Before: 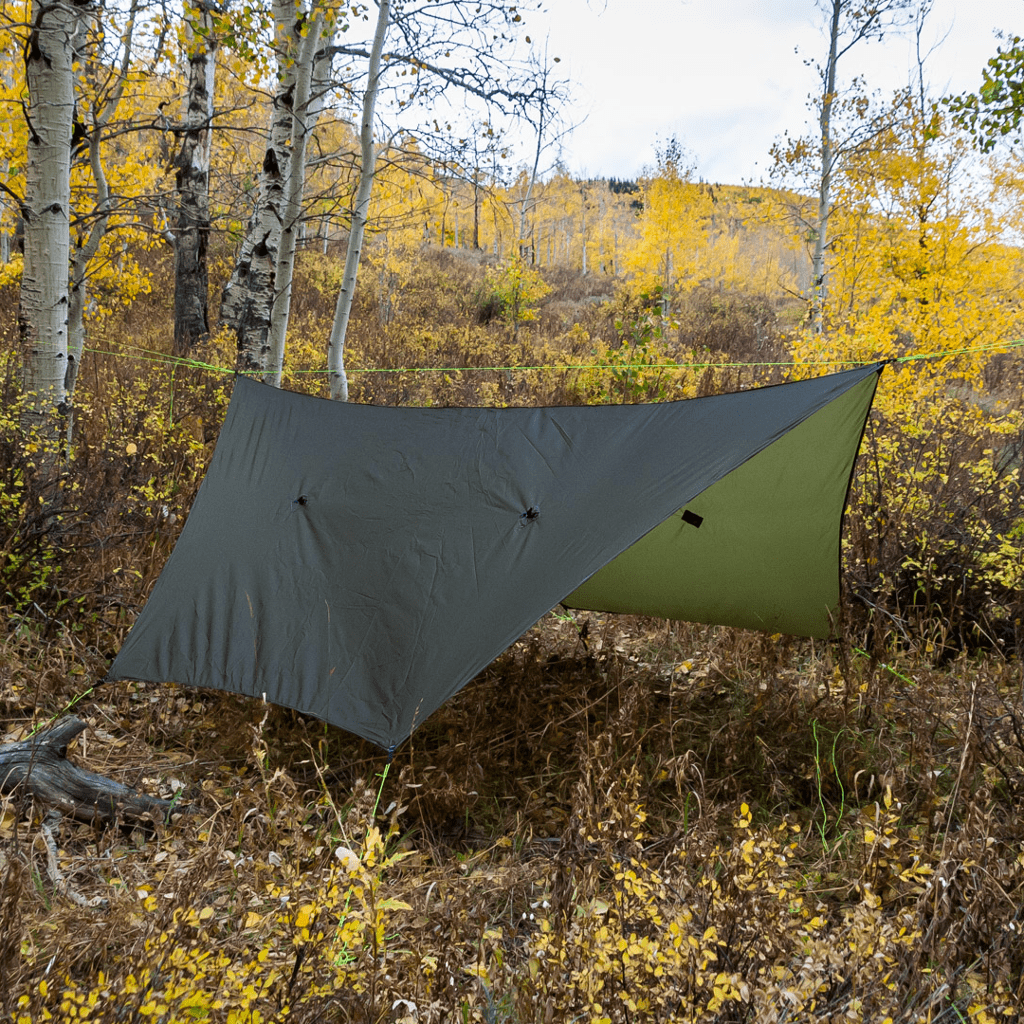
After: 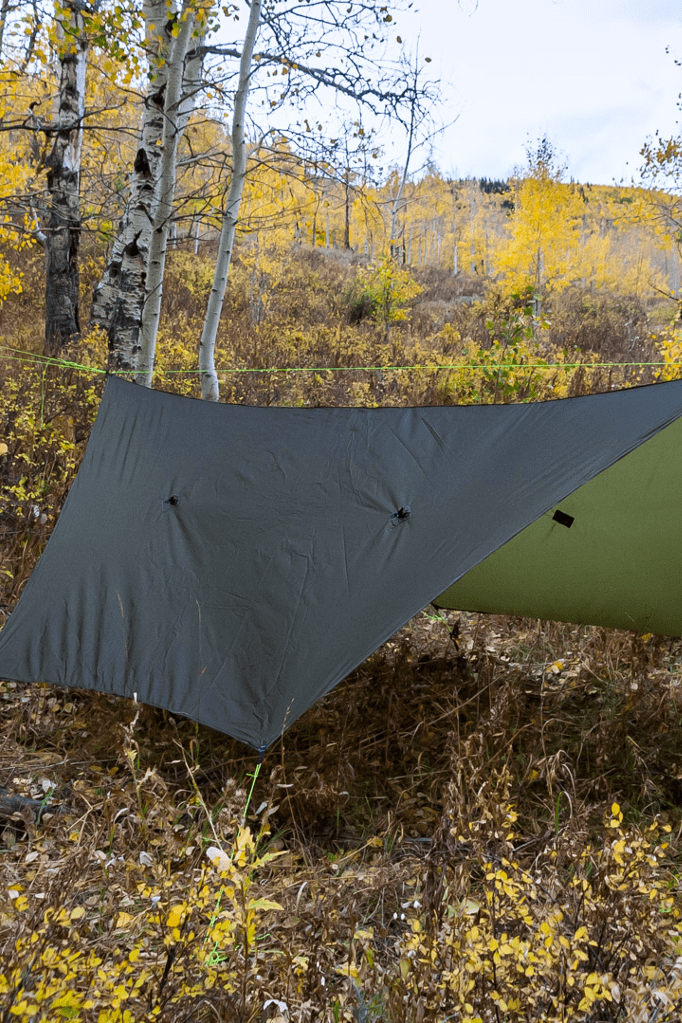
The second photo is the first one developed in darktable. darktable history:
crop and rotate: left 12.673%, right 20.66%
white balance: red 0.984, blue 1.059
